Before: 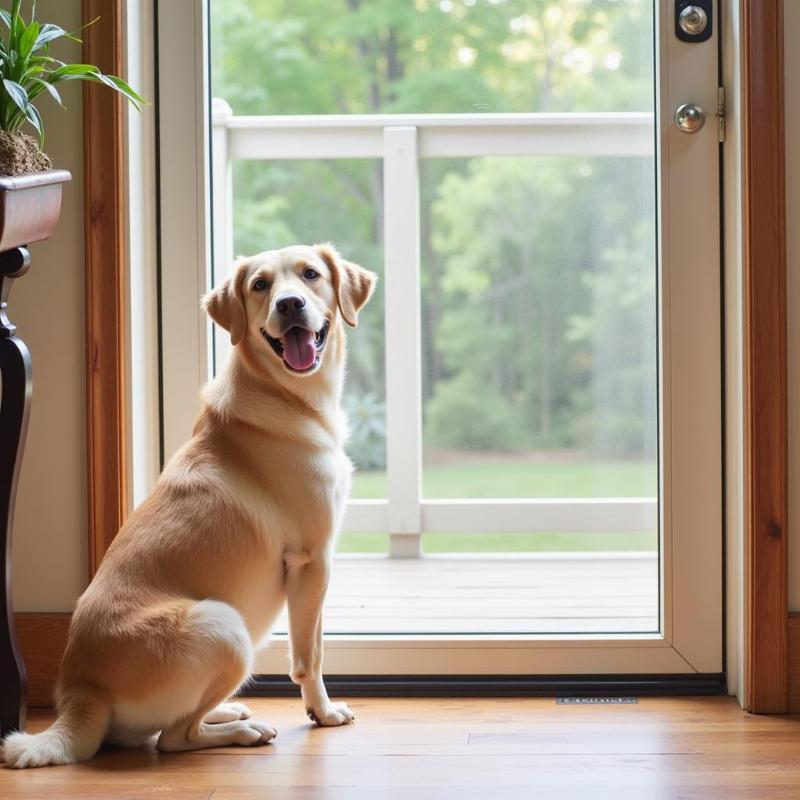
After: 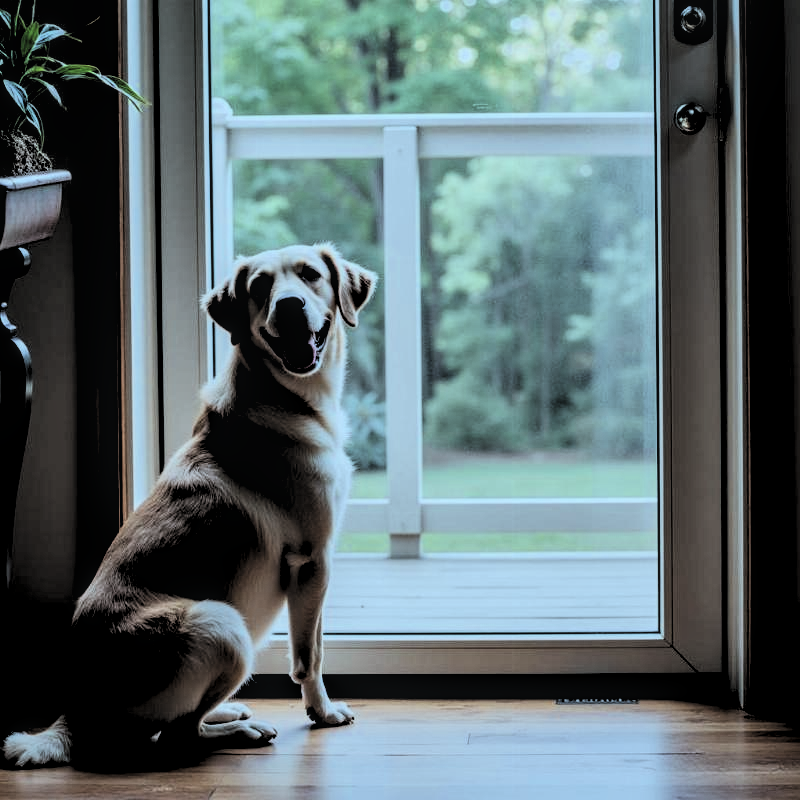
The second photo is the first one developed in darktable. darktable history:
levels: levels [0.514, 0.759, 1]
local contrast: on, module defaults
tone curve: curves: ch0 [(0, 0.022) (0.114, 0.088) (0.282, 0.316) (0.446, 0.511) (0.613, 0.693) (0.786, 0.843) (0.999, 0.949)]; ch1 [(0, 0) (0.395, 0.343) (0.463, 0.427) (0.486, 0.474) (0.503, 0.5) (0.535, 0.522) (0.555, 0.546) (0.594, 0.614) (0.755, 0.793) (1, 1)]; ch2 [(0, 0) (0.369, 0.388) (0.449, 0.431) (0.501, 0.5) (0.528, 0.517) (0.561, 0.598) (0.697, 0.721) (1, 1)]
color correction: highlights a* -10.43, highlights b* -19.44
